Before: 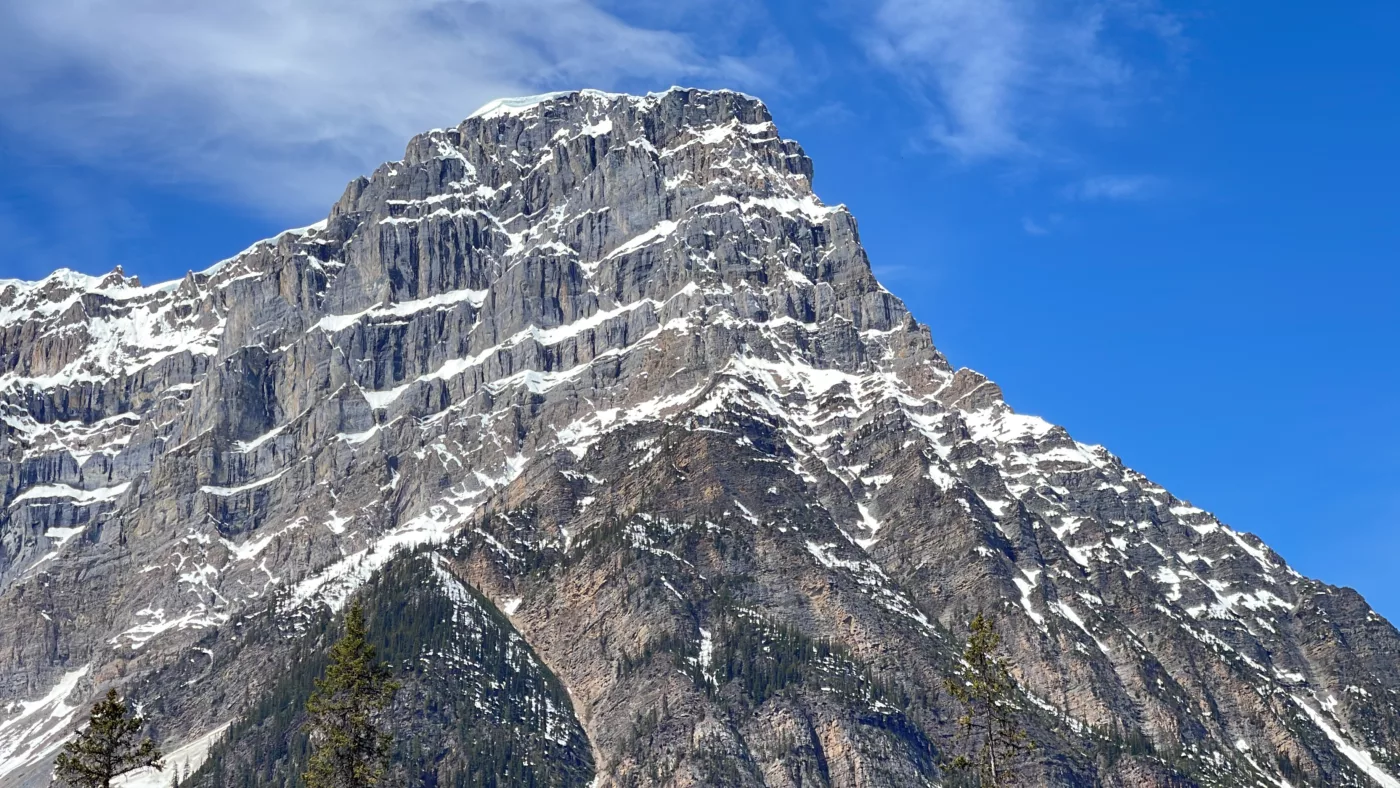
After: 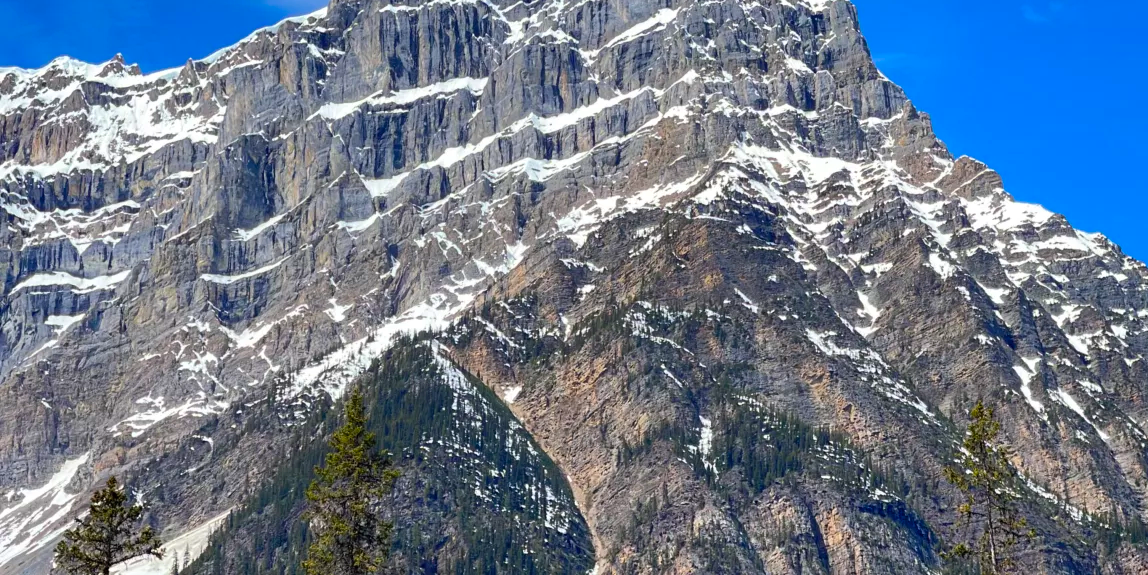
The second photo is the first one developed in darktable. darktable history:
crop: top 26.956%, right 17.986%
color balance rgb: shadows lift › chroma 0.719%, shadows lift › hue 115.36°, perceptual saturation grading › global saturation 25.892%, global vibrance 30.869%
